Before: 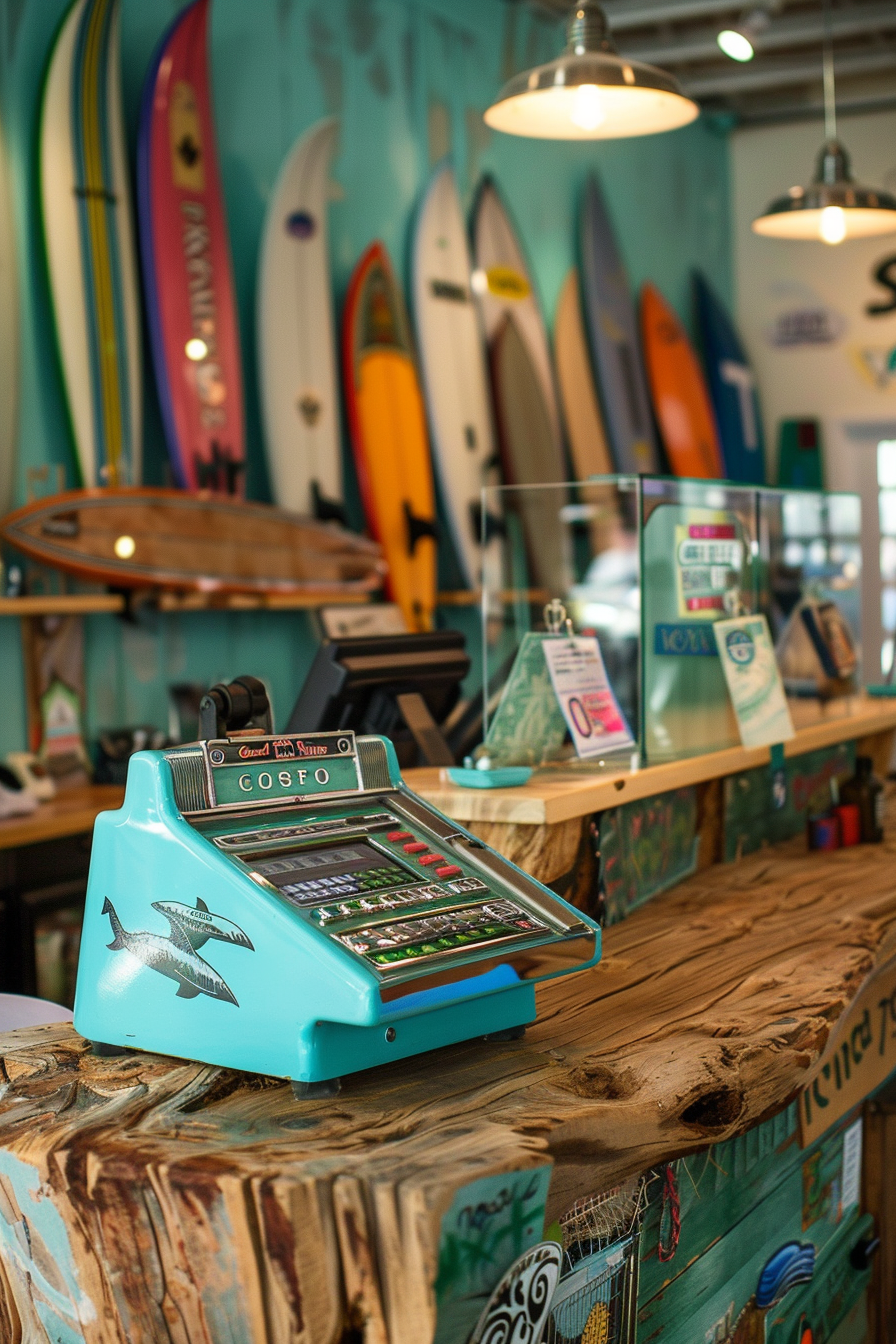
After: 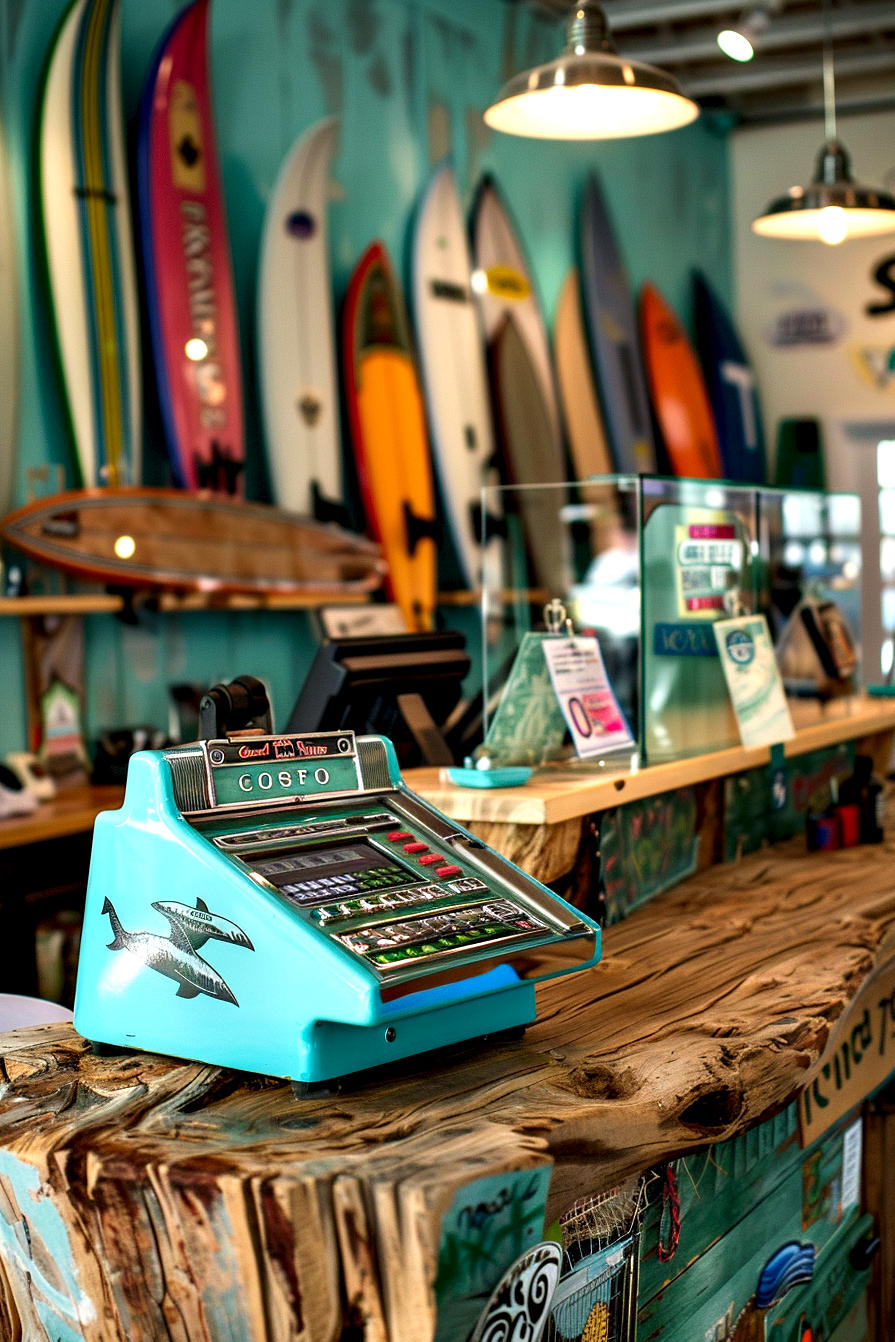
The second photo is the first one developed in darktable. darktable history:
crop: top 0.045%, bottom 0.102%
contrast equalizer: octaves 7, y [[0.6 ×6], [0.55 ×6], [0 ×6], [0 ×6], [0 ×6]]
